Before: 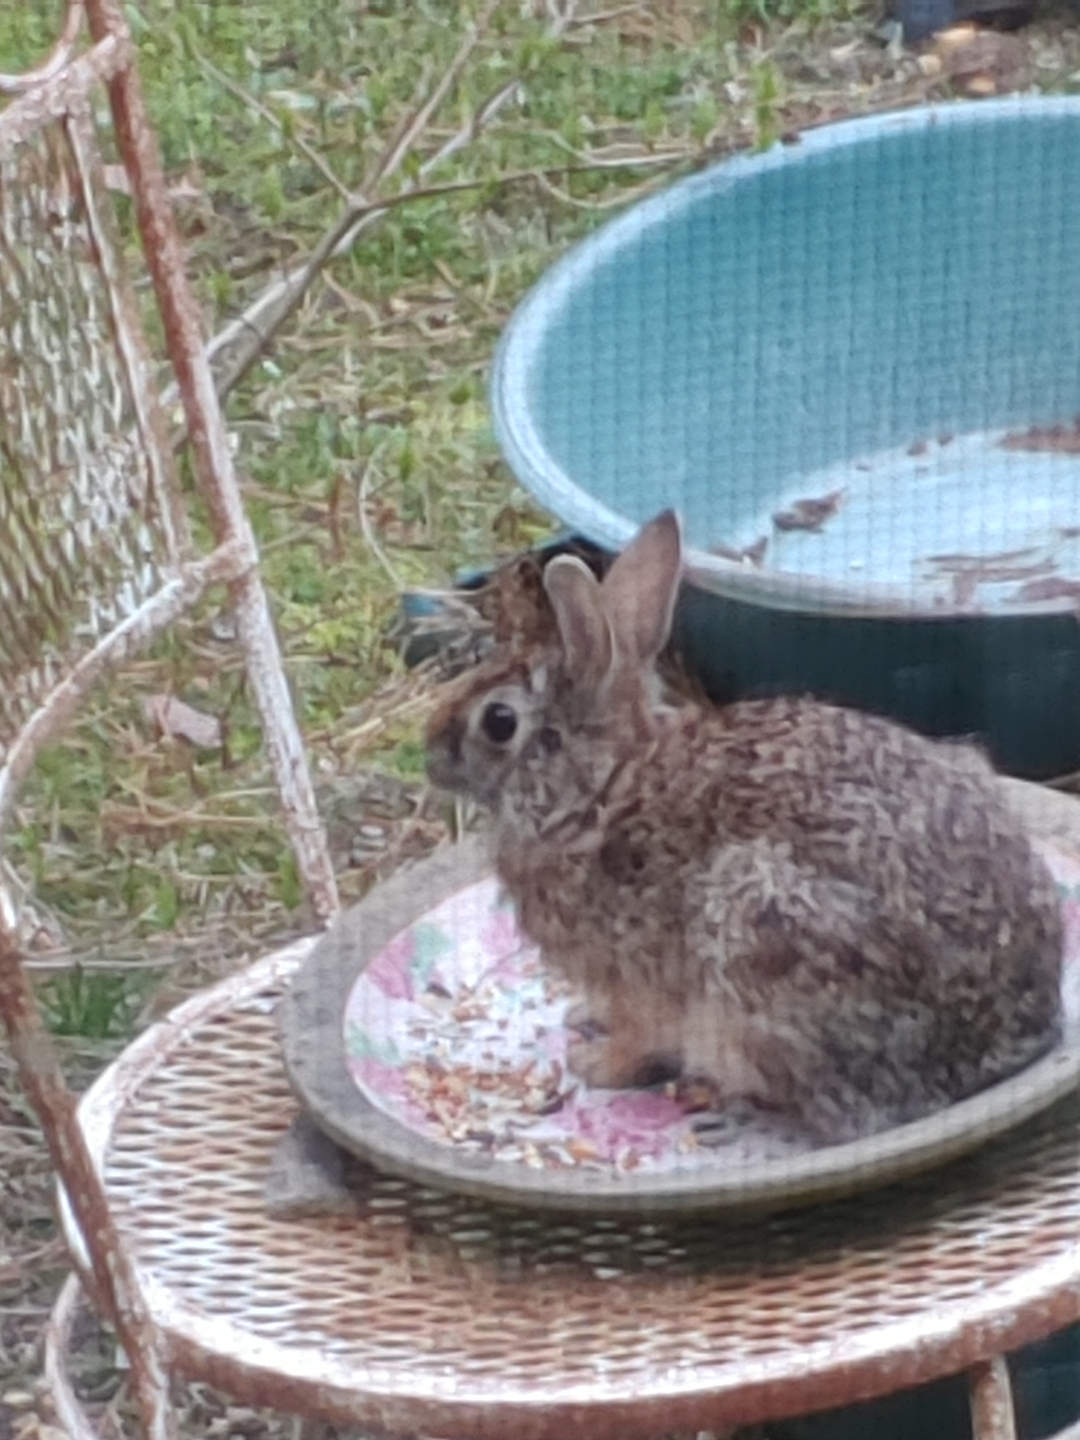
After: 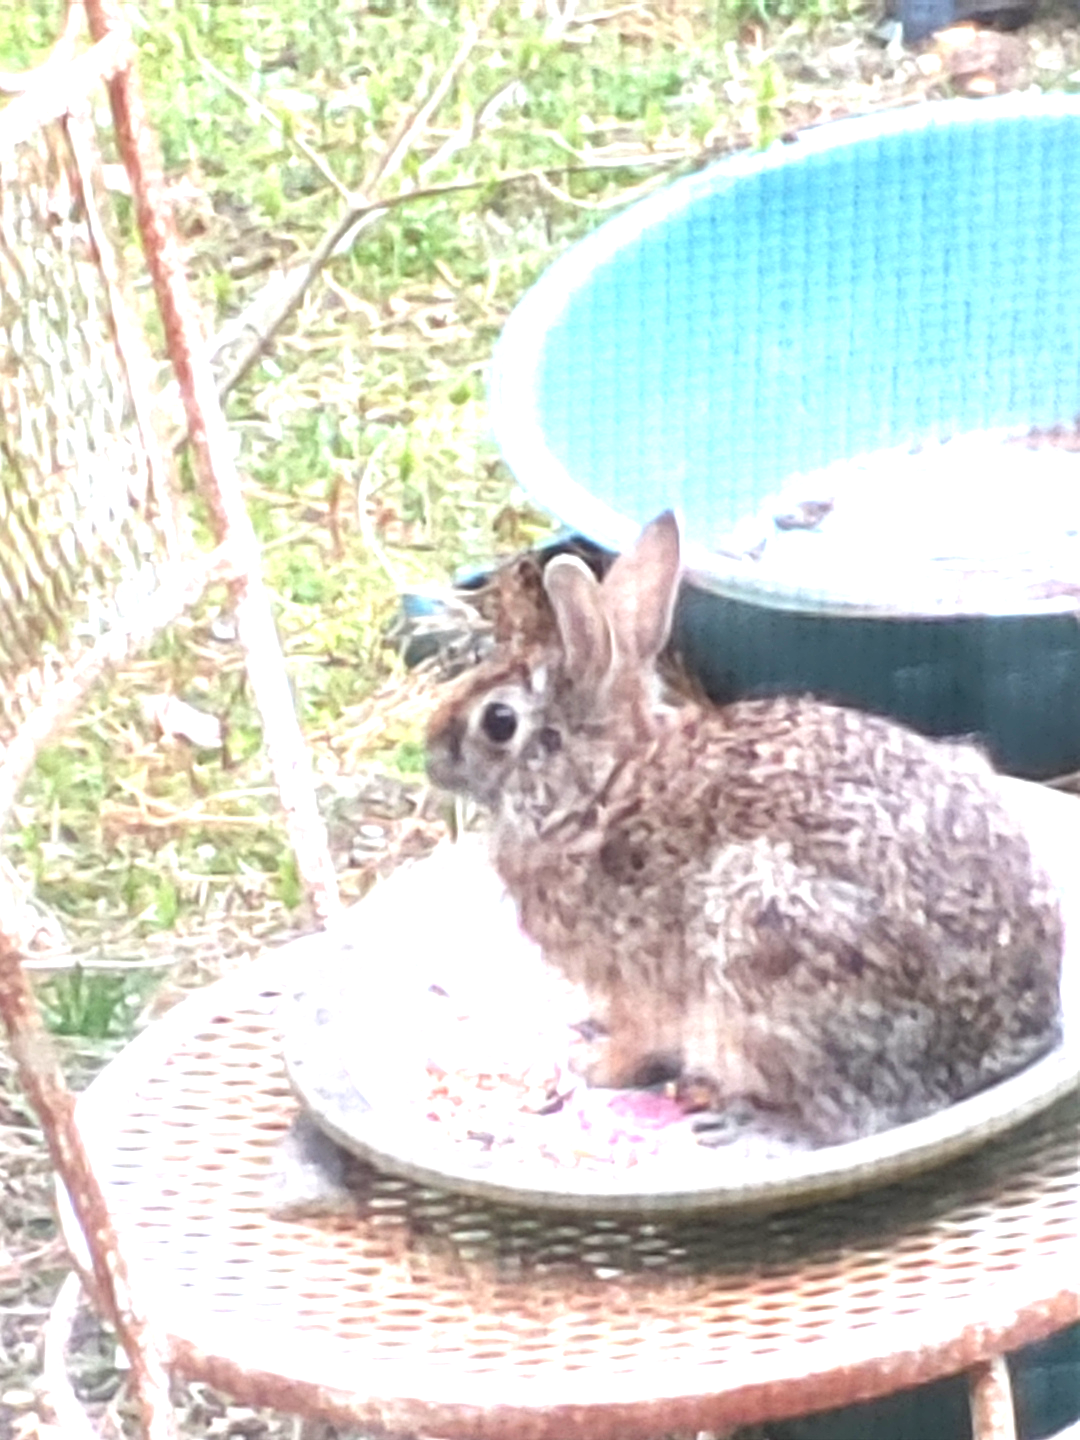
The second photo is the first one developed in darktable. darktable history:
exposure: black level correction 0, exposure 1.699 EV, compensate highlight preservation false
